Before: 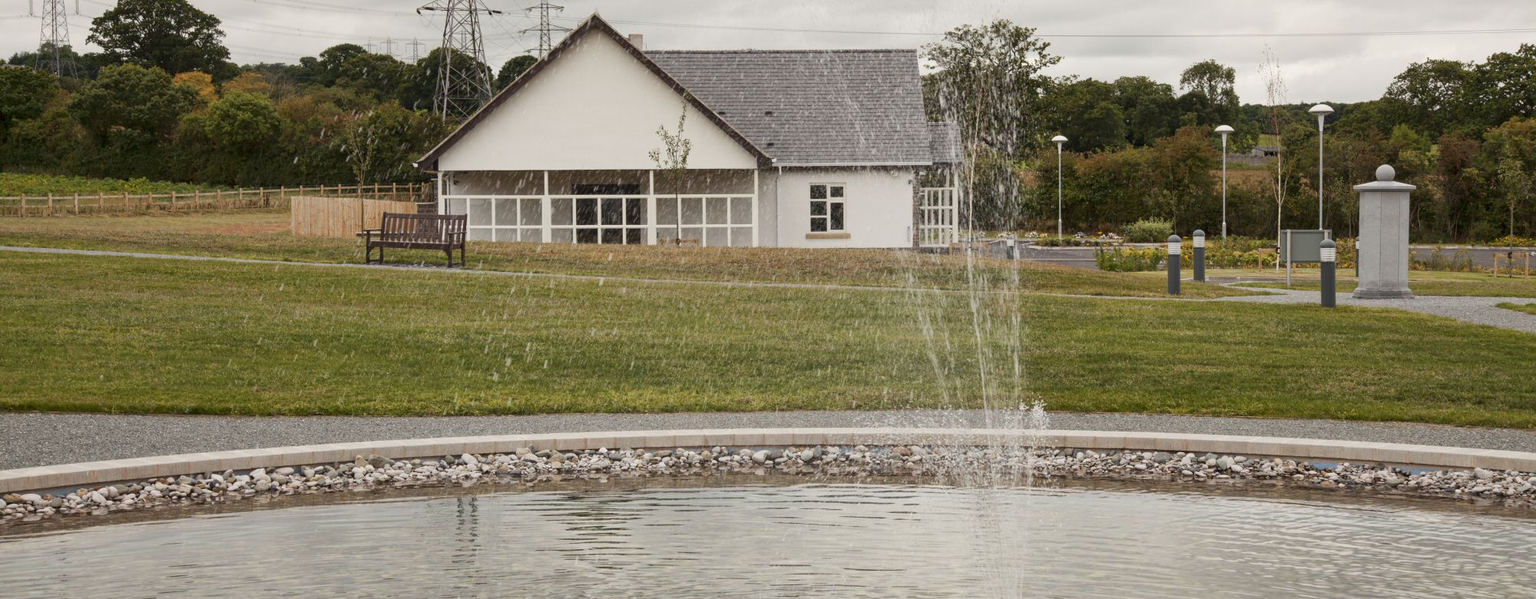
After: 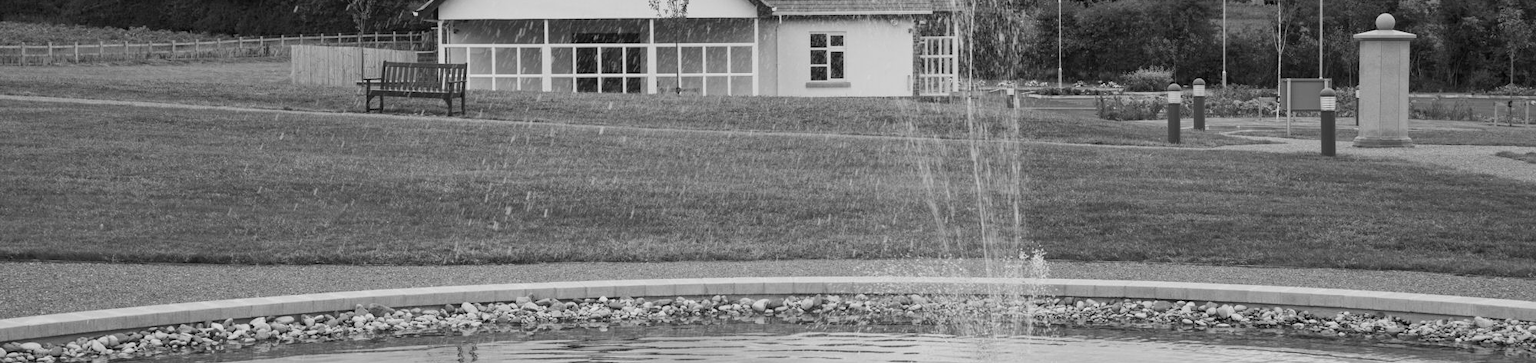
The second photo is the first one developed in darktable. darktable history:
color contrast: green-magenta contrast 0, blue-yellow contrast 0
crop and rotate: top 25.357%, bottom 13.942%
